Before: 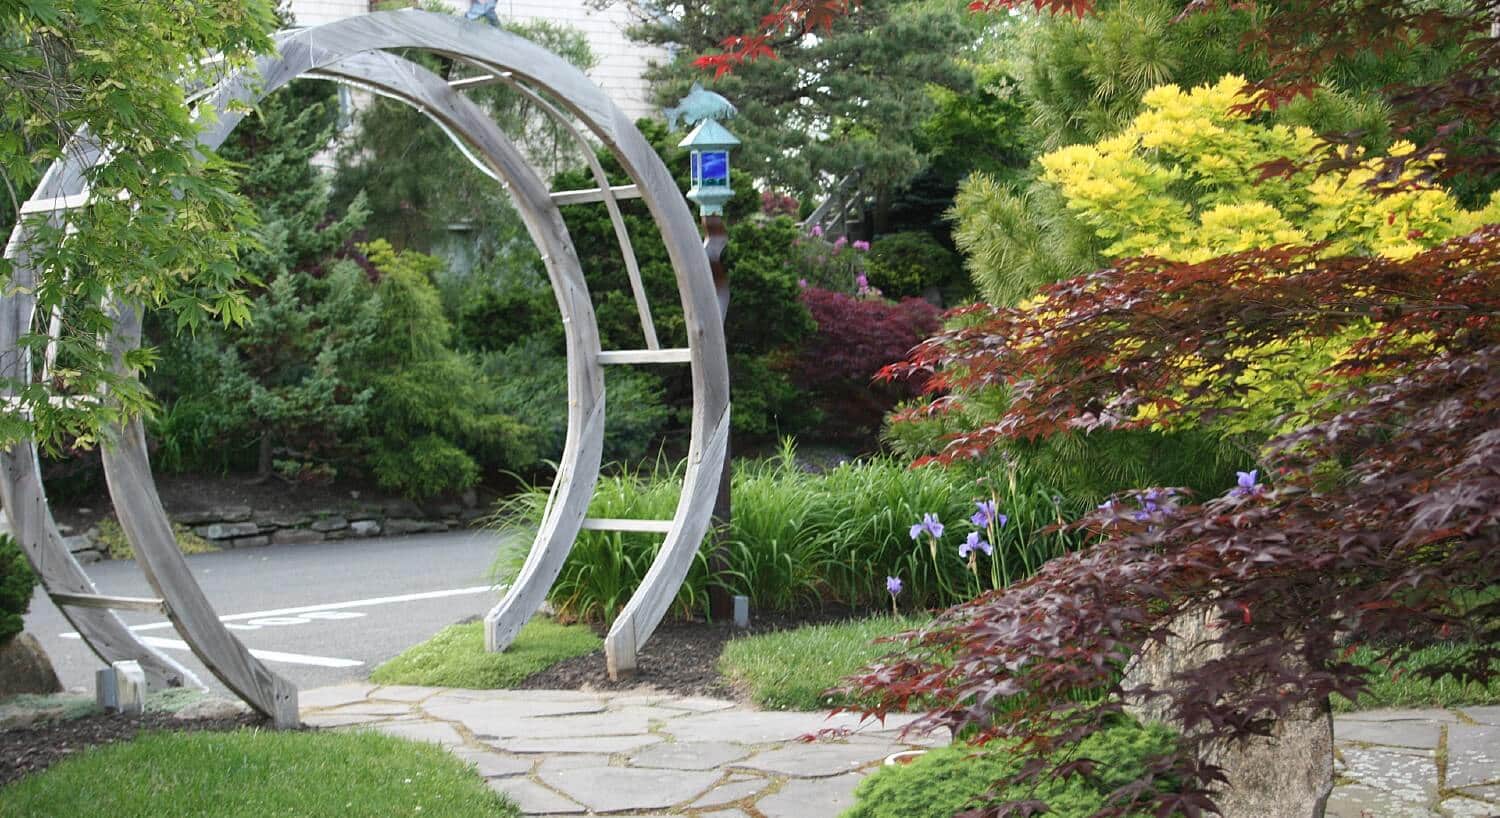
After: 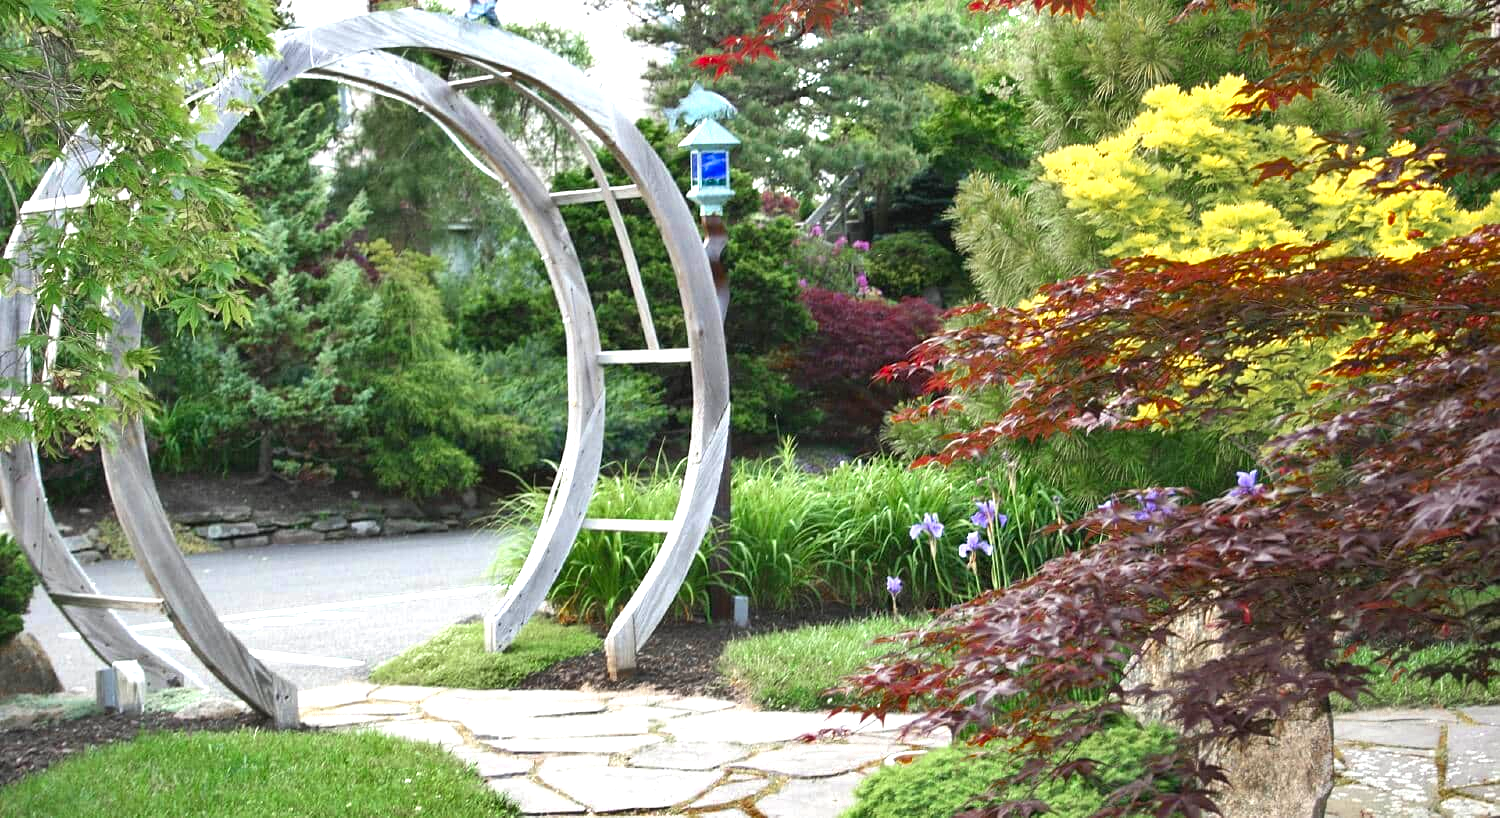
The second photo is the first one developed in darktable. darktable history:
contrast brightness saturation: contrast 0.04, saturation 0.07
exposure: exposure 0.781 EV, compensate highlight preservation false
color balance rgb: on, module defaults
color zones: curves: ch0 [(0.11, 0.396) (0.195, 0.36) (0.25, 0.5) (0.303, 0.412) (0.357, 0.544) (0.75, 0.5) (0.967, 0.328)]; ch1 [(0, 0.468) (0.112, 0.512) (0.202, 0.6) (0.25, 0.5) (0.307, 0.352) (0.357, 0.544) (0.75, 0.5) (0.963, 0.524)]
shadows and highlights: soften with gaussian
